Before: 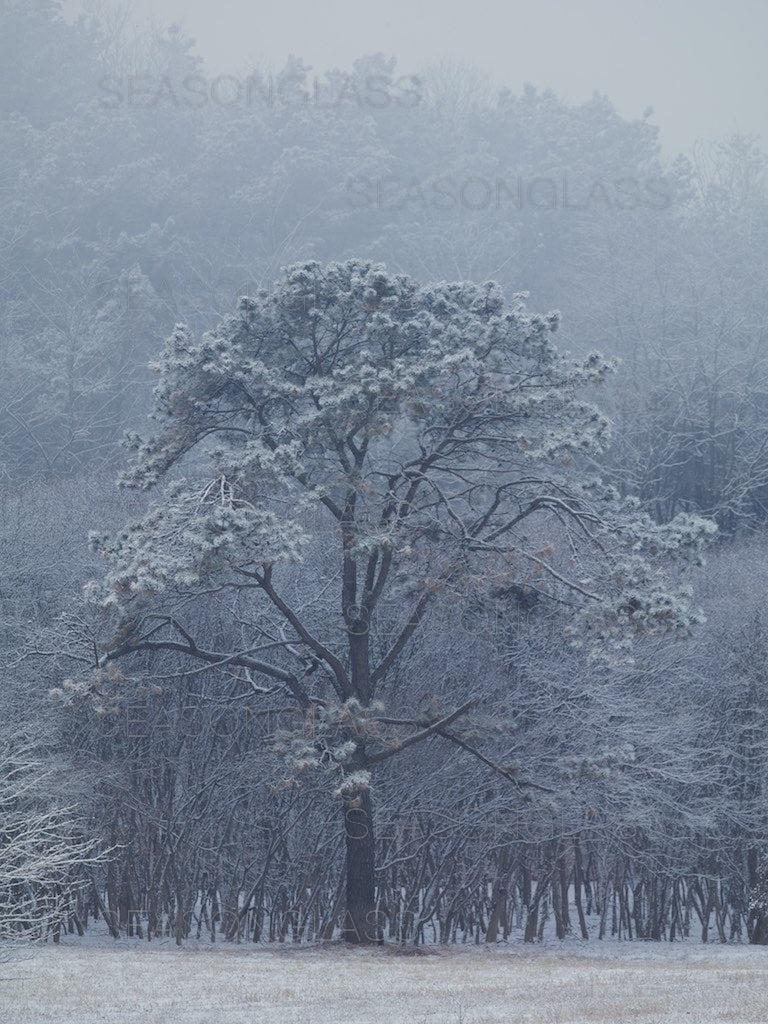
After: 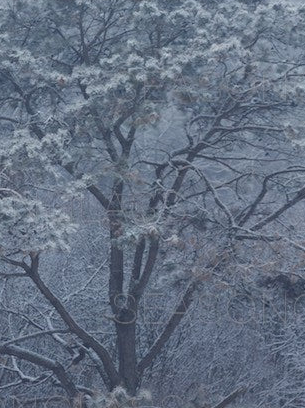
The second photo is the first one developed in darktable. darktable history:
crop: left 30.36%, top 30.438%, right 29.912%, bottom 29.682%
exposure: compensate highlight preservation false
